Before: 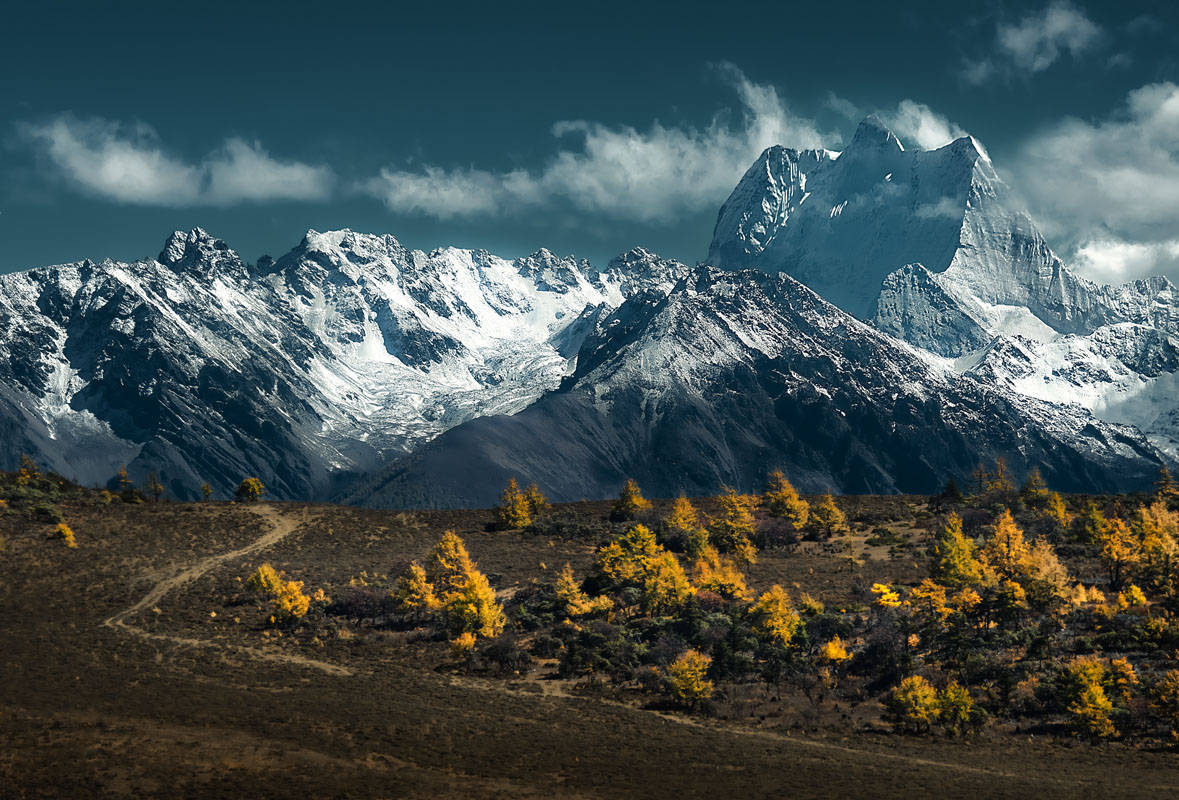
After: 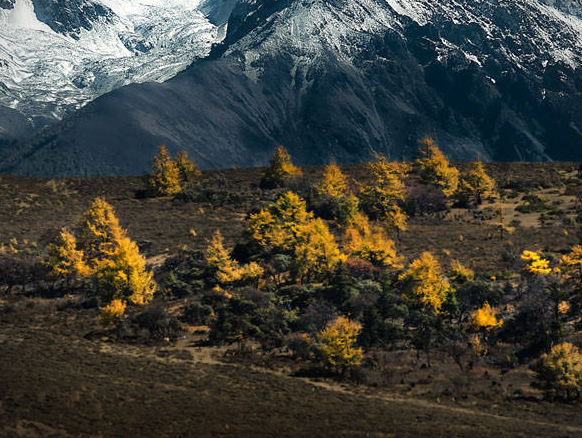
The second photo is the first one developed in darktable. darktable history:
crop: left 29.69%, top 41.697%, right 20.881%, bottom 3.508%
vignetting: fall-off start 92.65%
